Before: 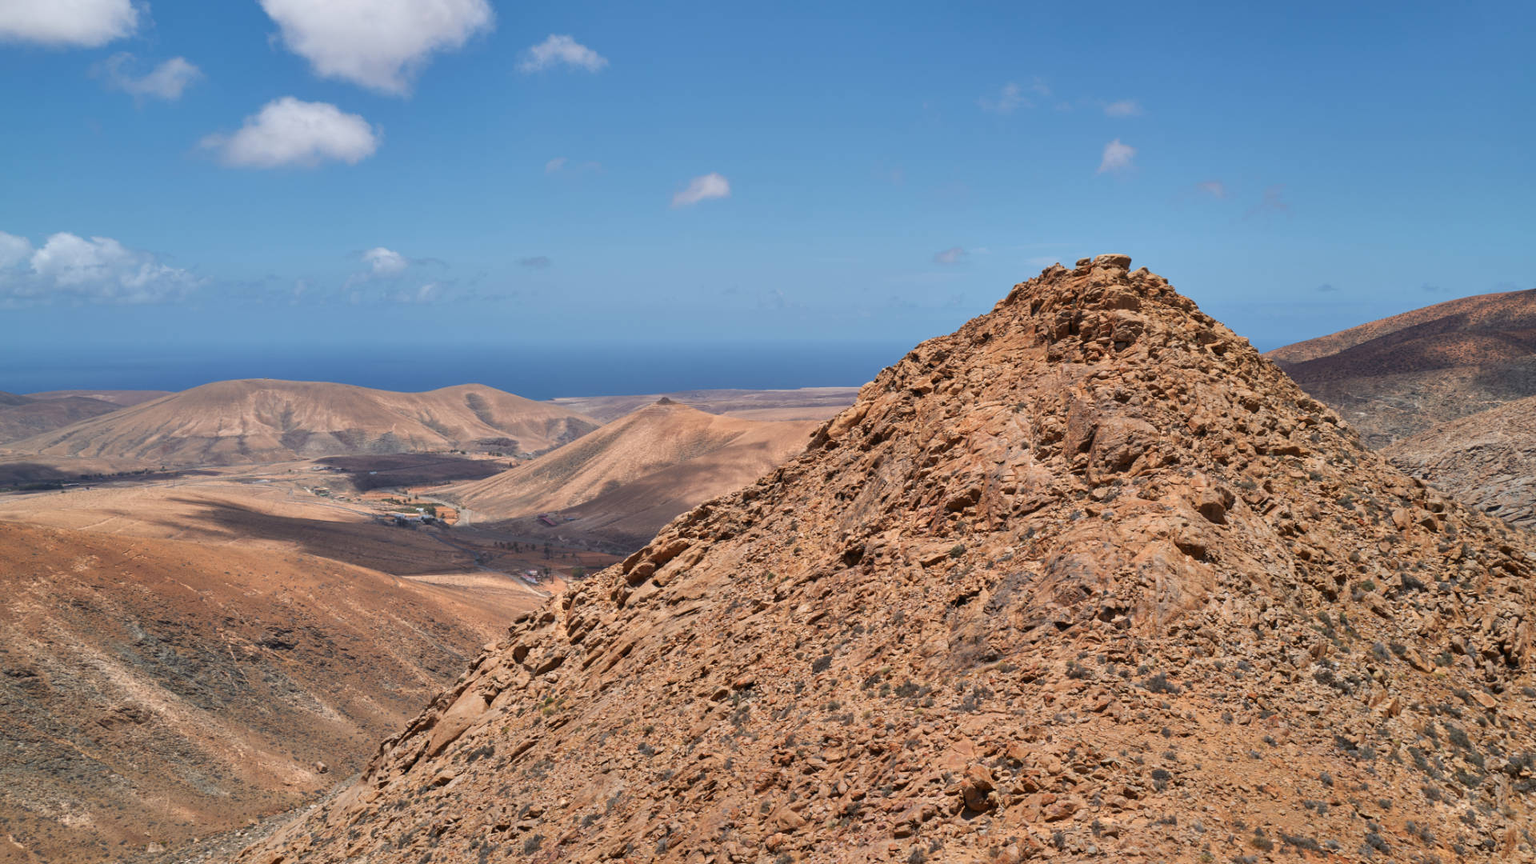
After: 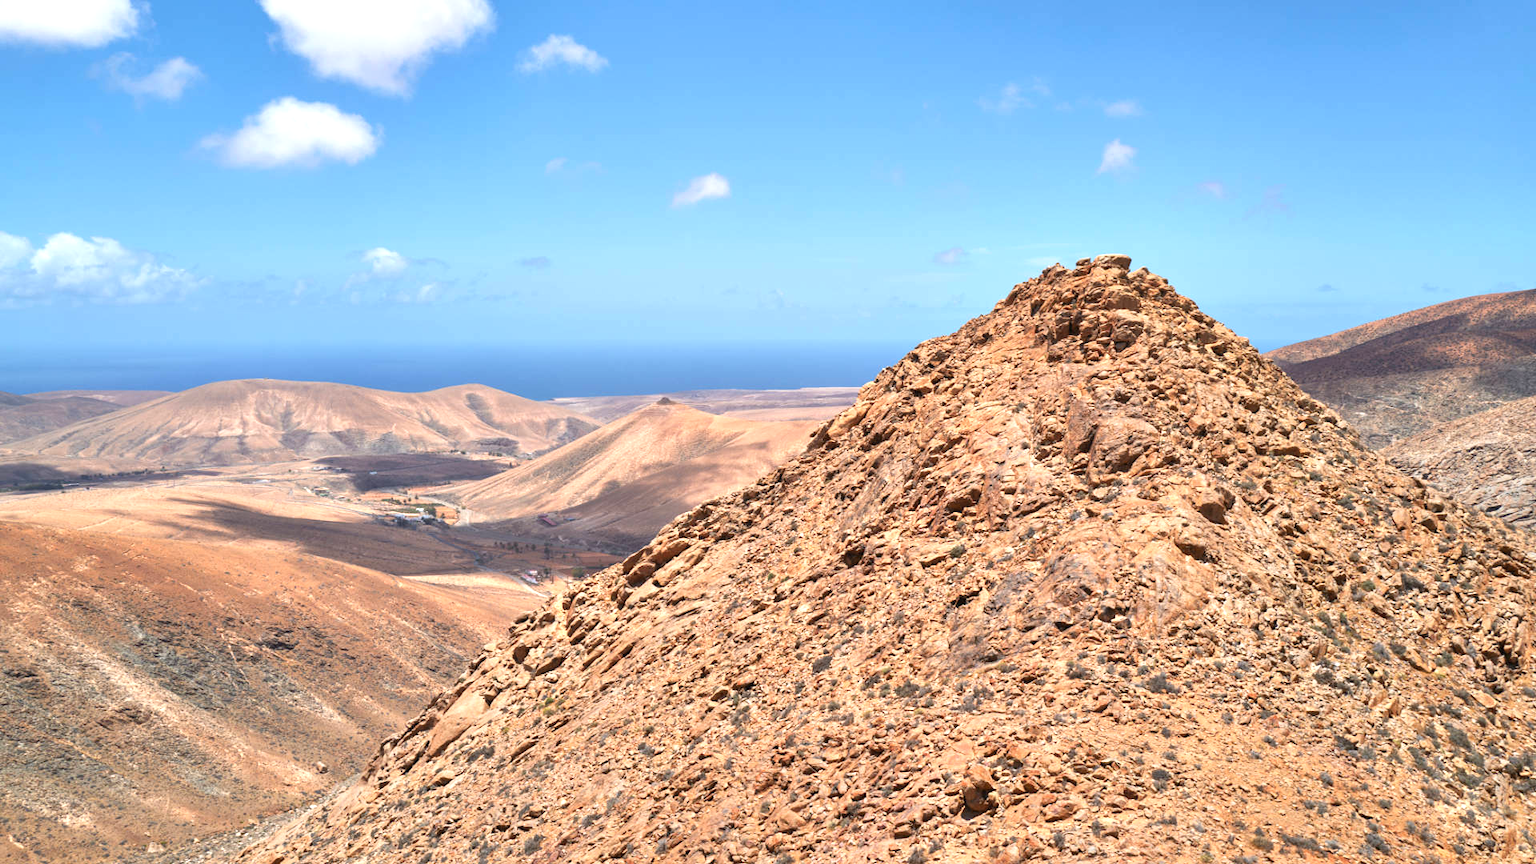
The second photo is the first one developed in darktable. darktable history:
exposure: black level correction 0, exposure 0.951 EV, compensate exposure bias true, compensate highlight preservation false
